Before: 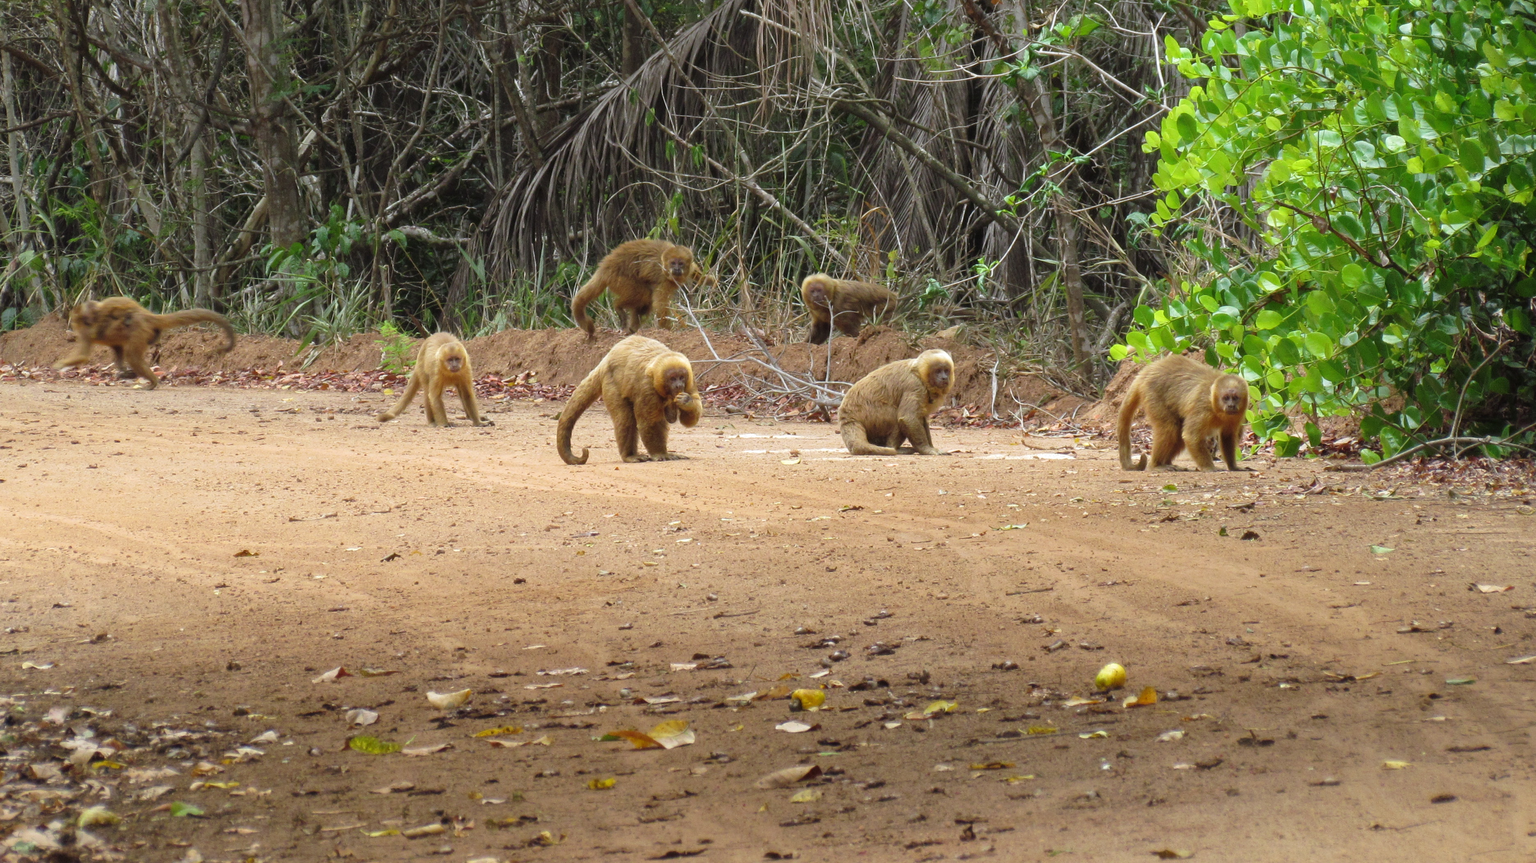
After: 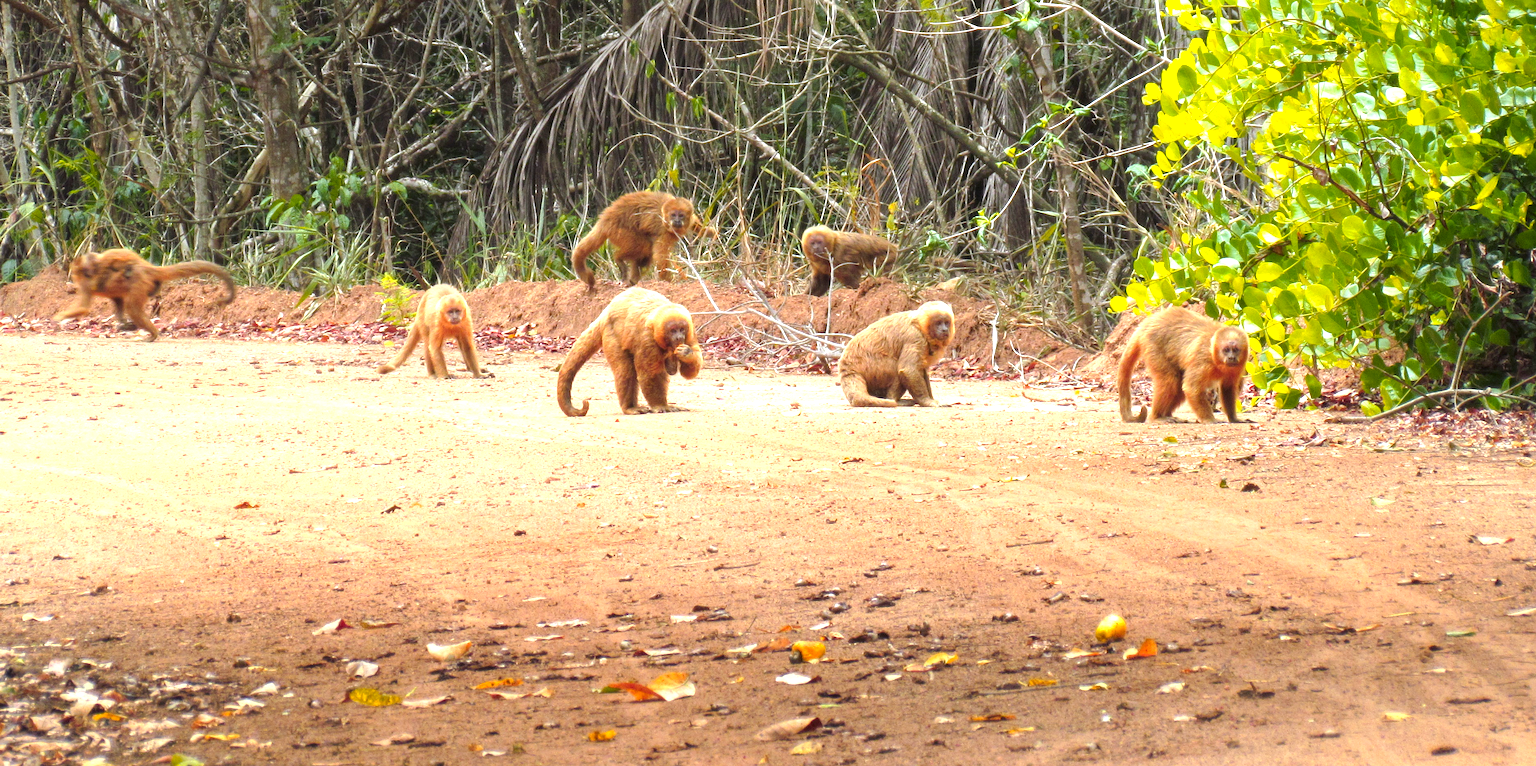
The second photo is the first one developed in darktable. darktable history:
exposure: black level correction 0.001, exposure 1.05 EV, compensate exposure bias true, compensate highlight preservation false
crop and rotate: top 5.609%, bottom 5.574%
color zones: curves: ch1 [(0.24, 0.634) (0.75, 0.5)]; ch2 [(0.253, 0.437) (0.745, 0.491)]
local contrast: highlights 105%, shadows 98%, detail 119%, midtone range 0.2
